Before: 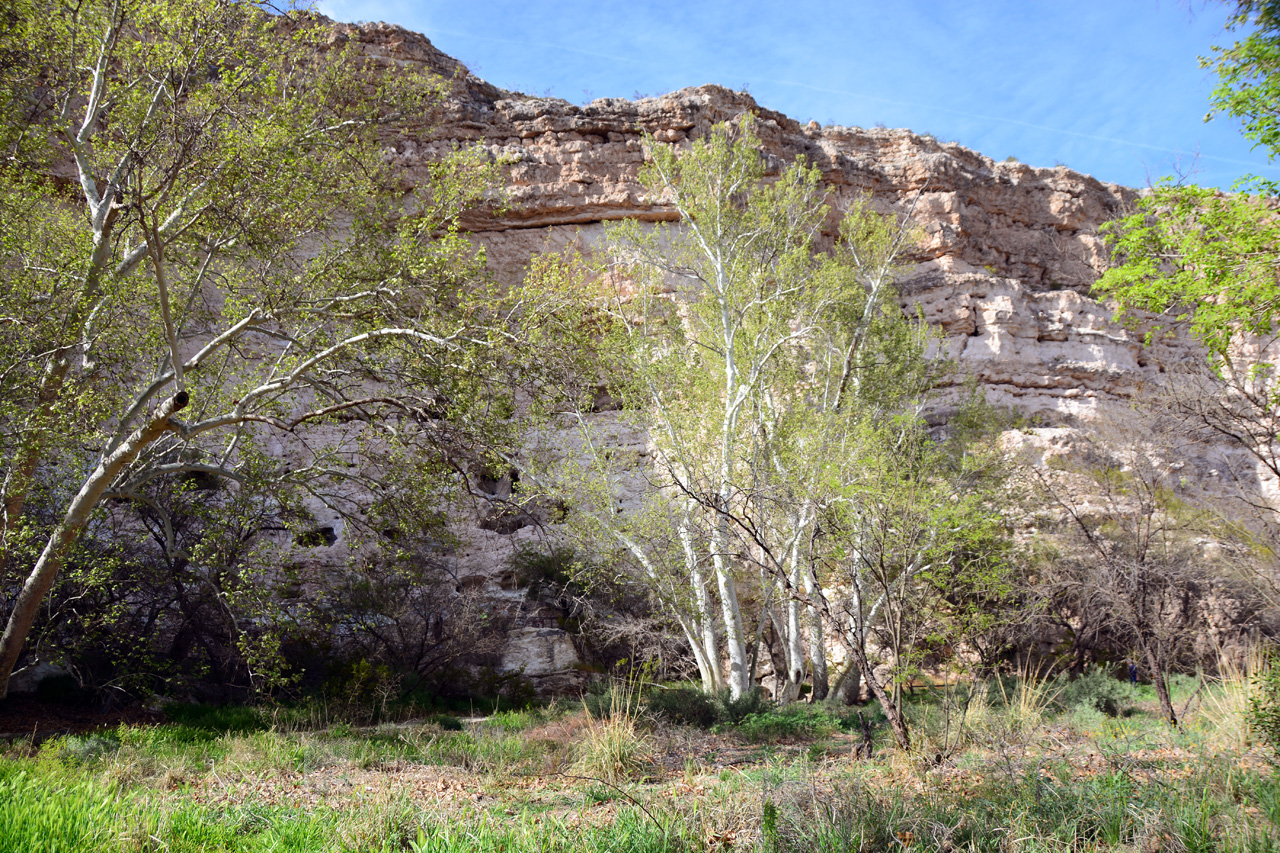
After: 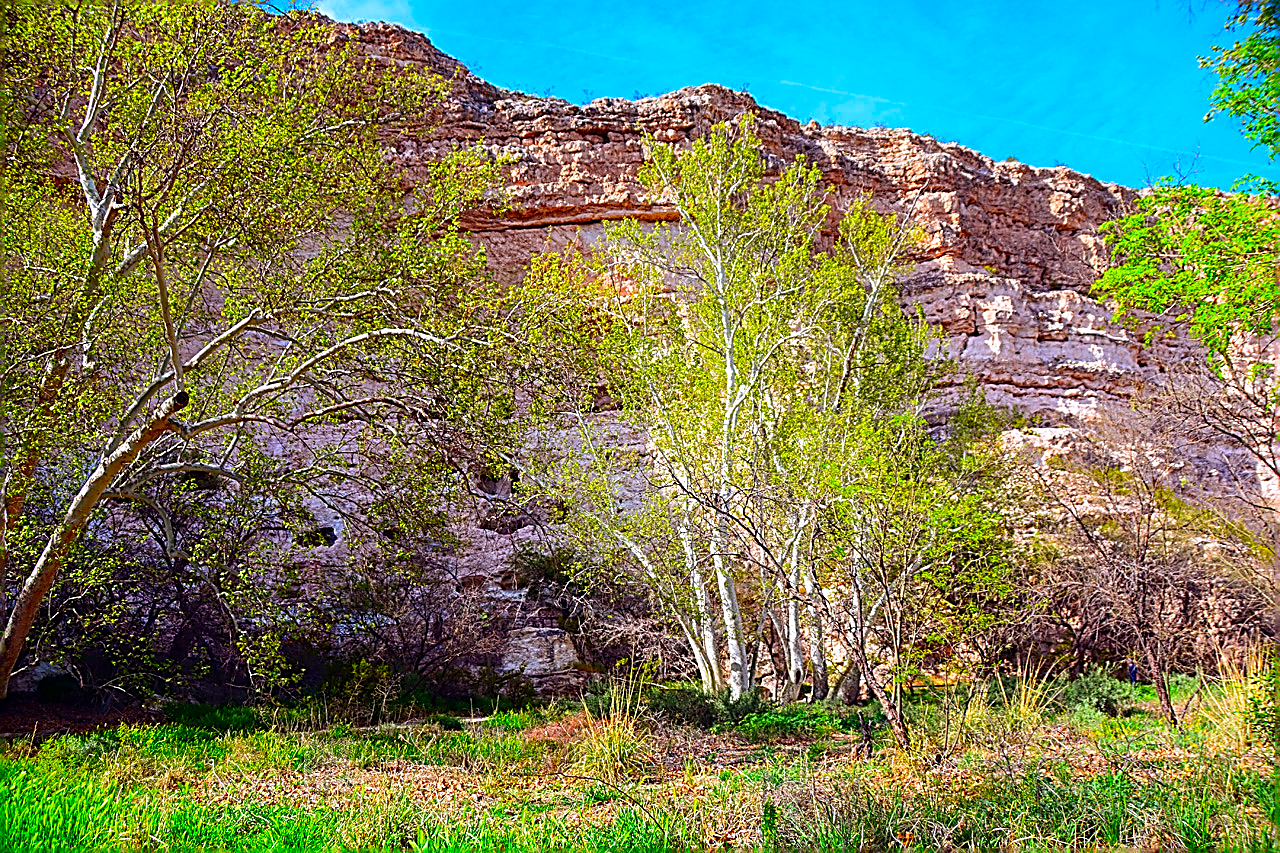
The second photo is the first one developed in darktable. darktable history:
local contrast: on, module defaults
sharpen: amount 1.991
color correction: highlights a* 1.58, highlights b* -1.8, saturation 2.42
